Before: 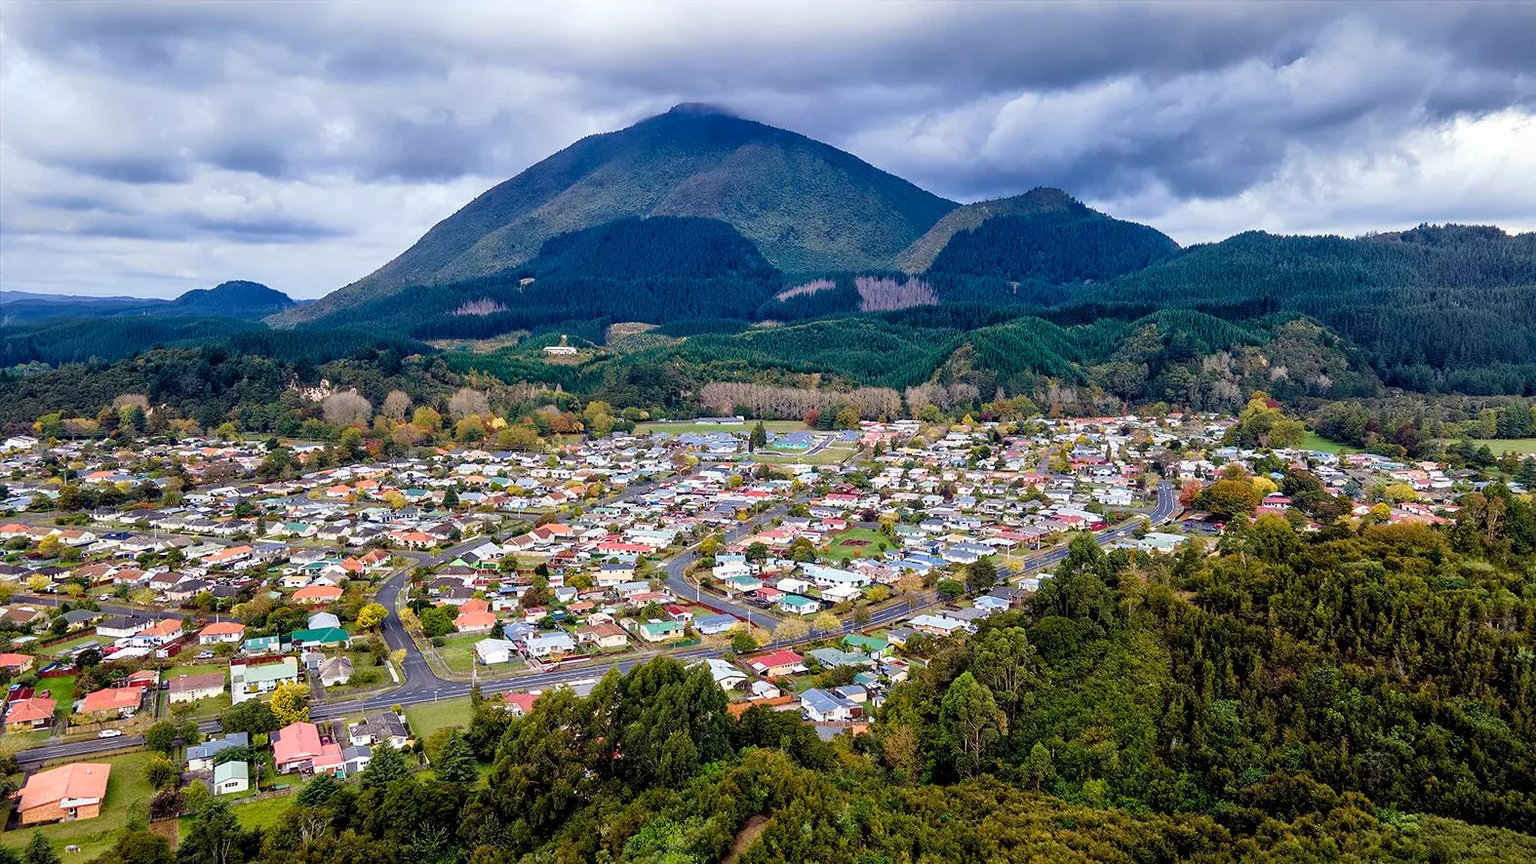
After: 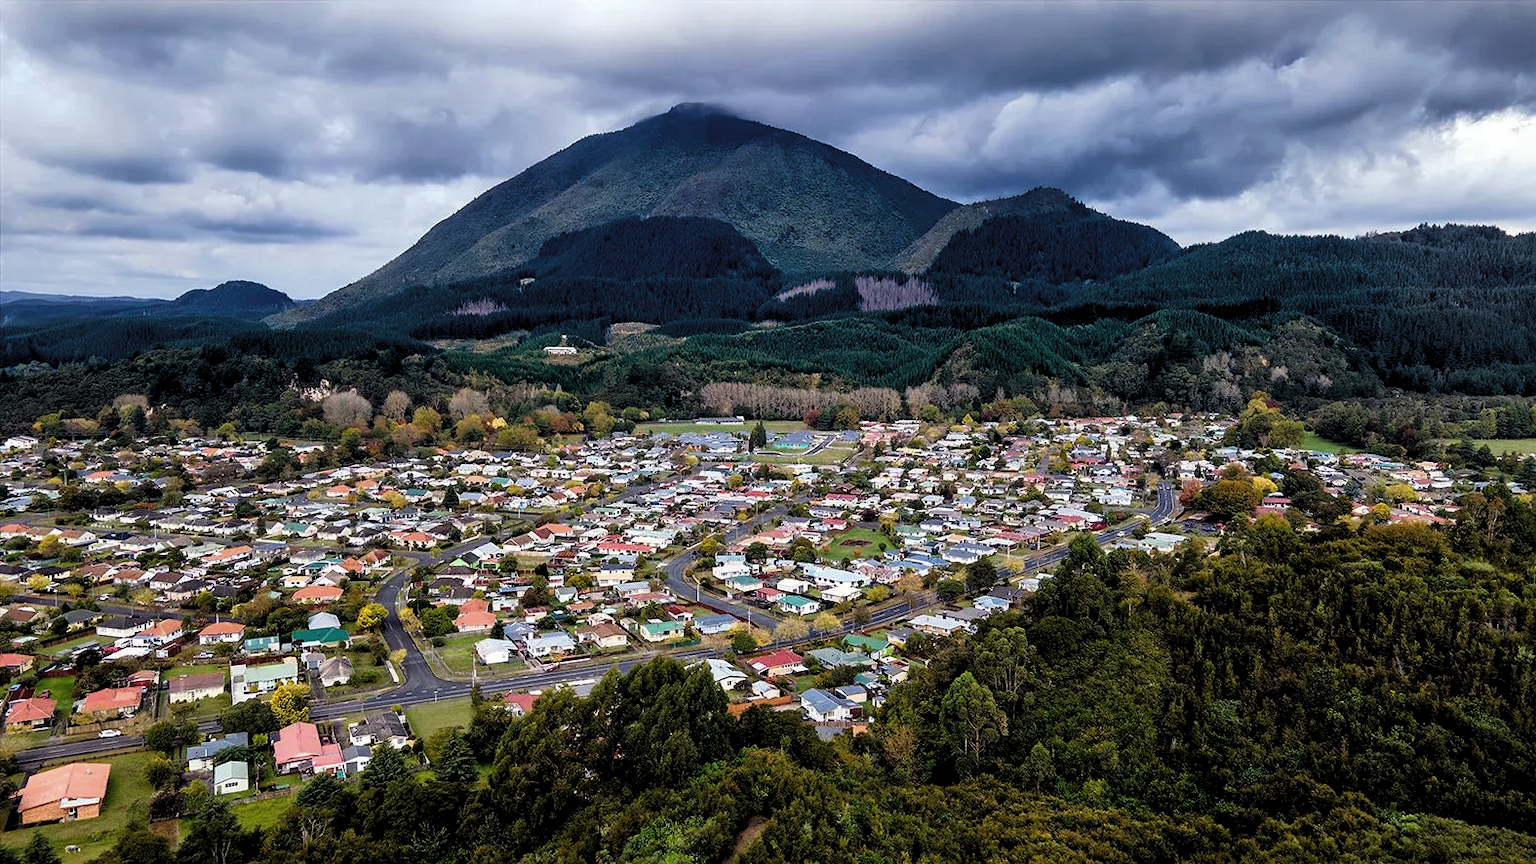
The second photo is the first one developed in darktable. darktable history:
levels: white 99.92%, levels [0.116, 0.574, 1]
